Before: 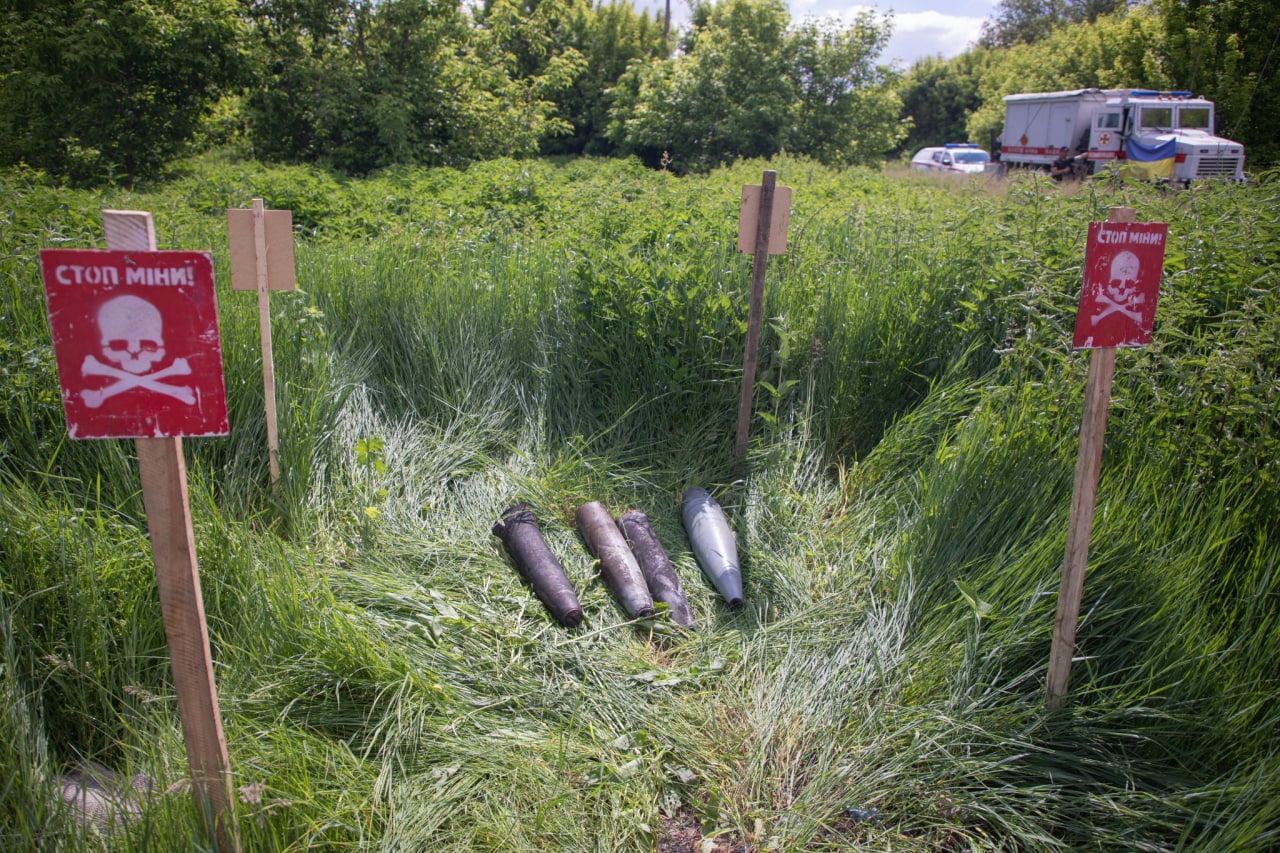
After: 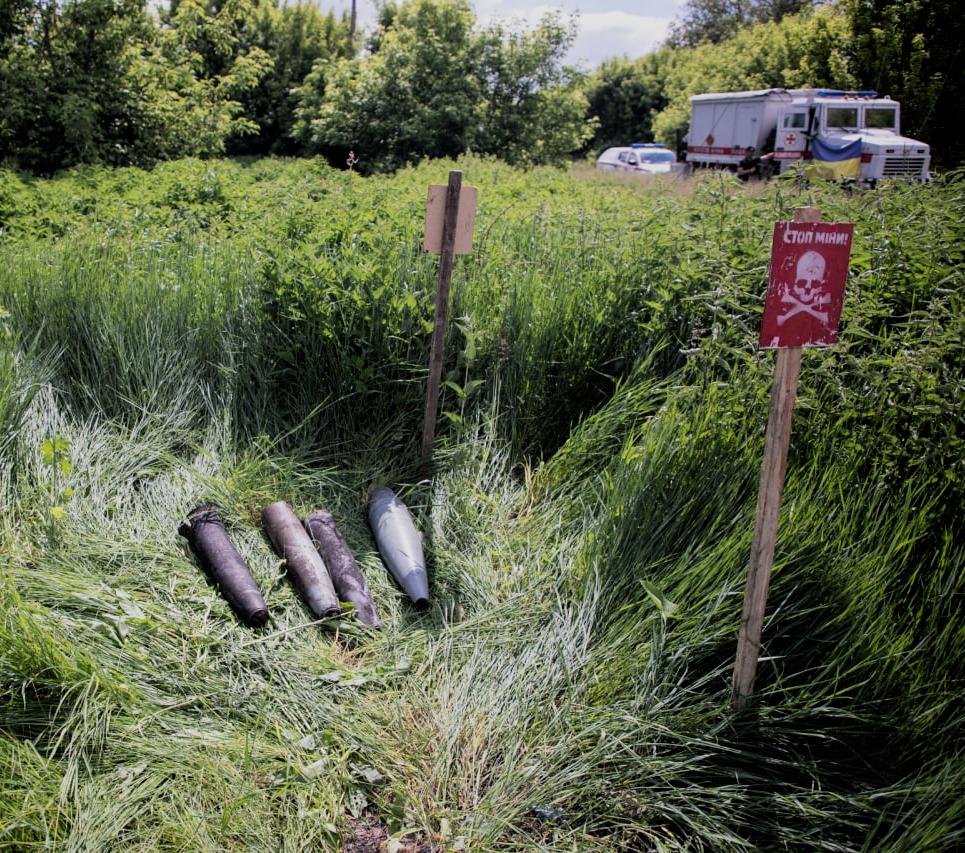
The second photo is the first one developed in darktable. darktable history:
crop and rotate: left 24.6%
filmic rgb: black relative exposure -5 EV, hardness 2.88, contrast 1.3, highlights saturation mix -30%
